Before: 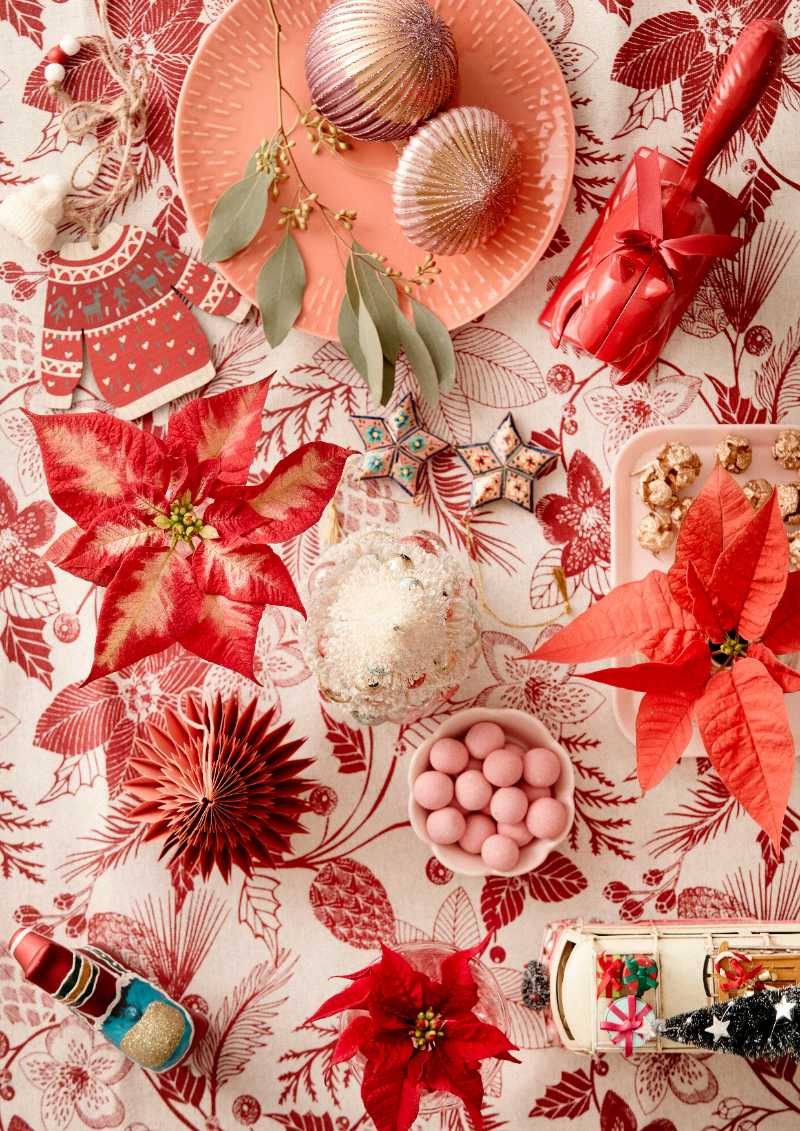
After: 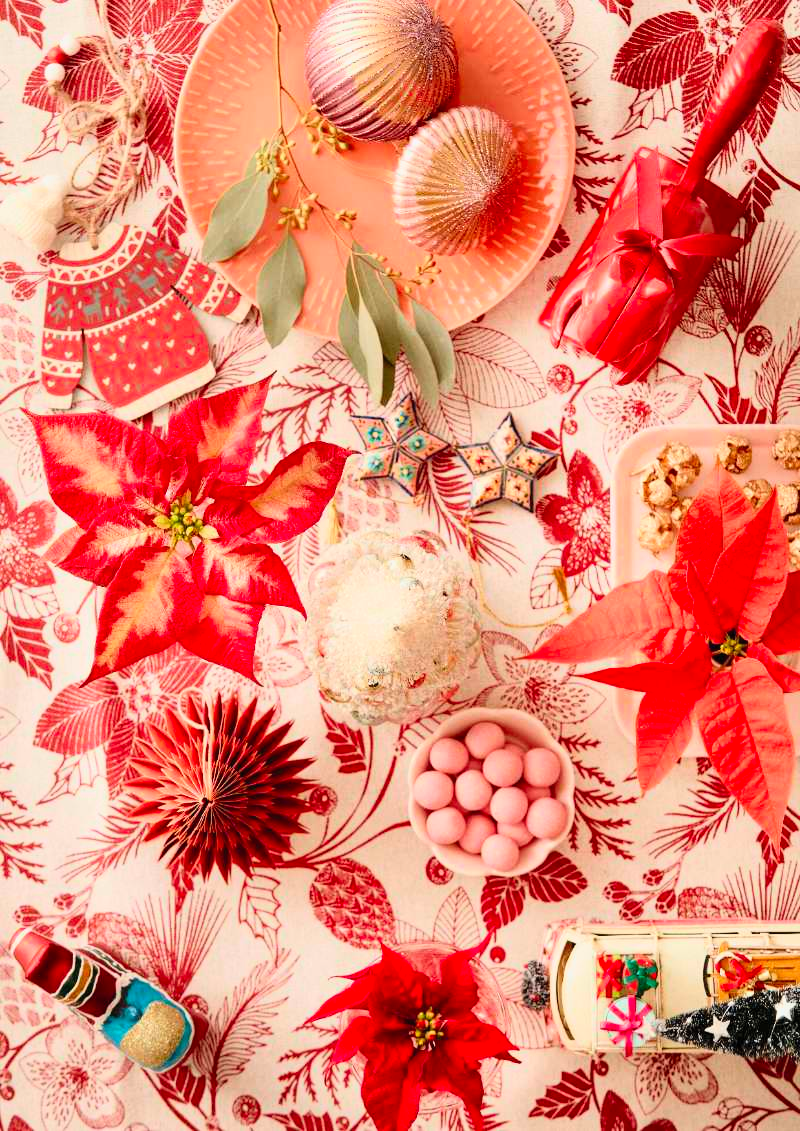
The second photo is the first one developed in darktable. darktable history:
contrast brightness saturation: contrast 0.24, brightness 0.26, saturation 0.39
shadows and highlights: shadows -20, white point adjustment -2, highlights -35
